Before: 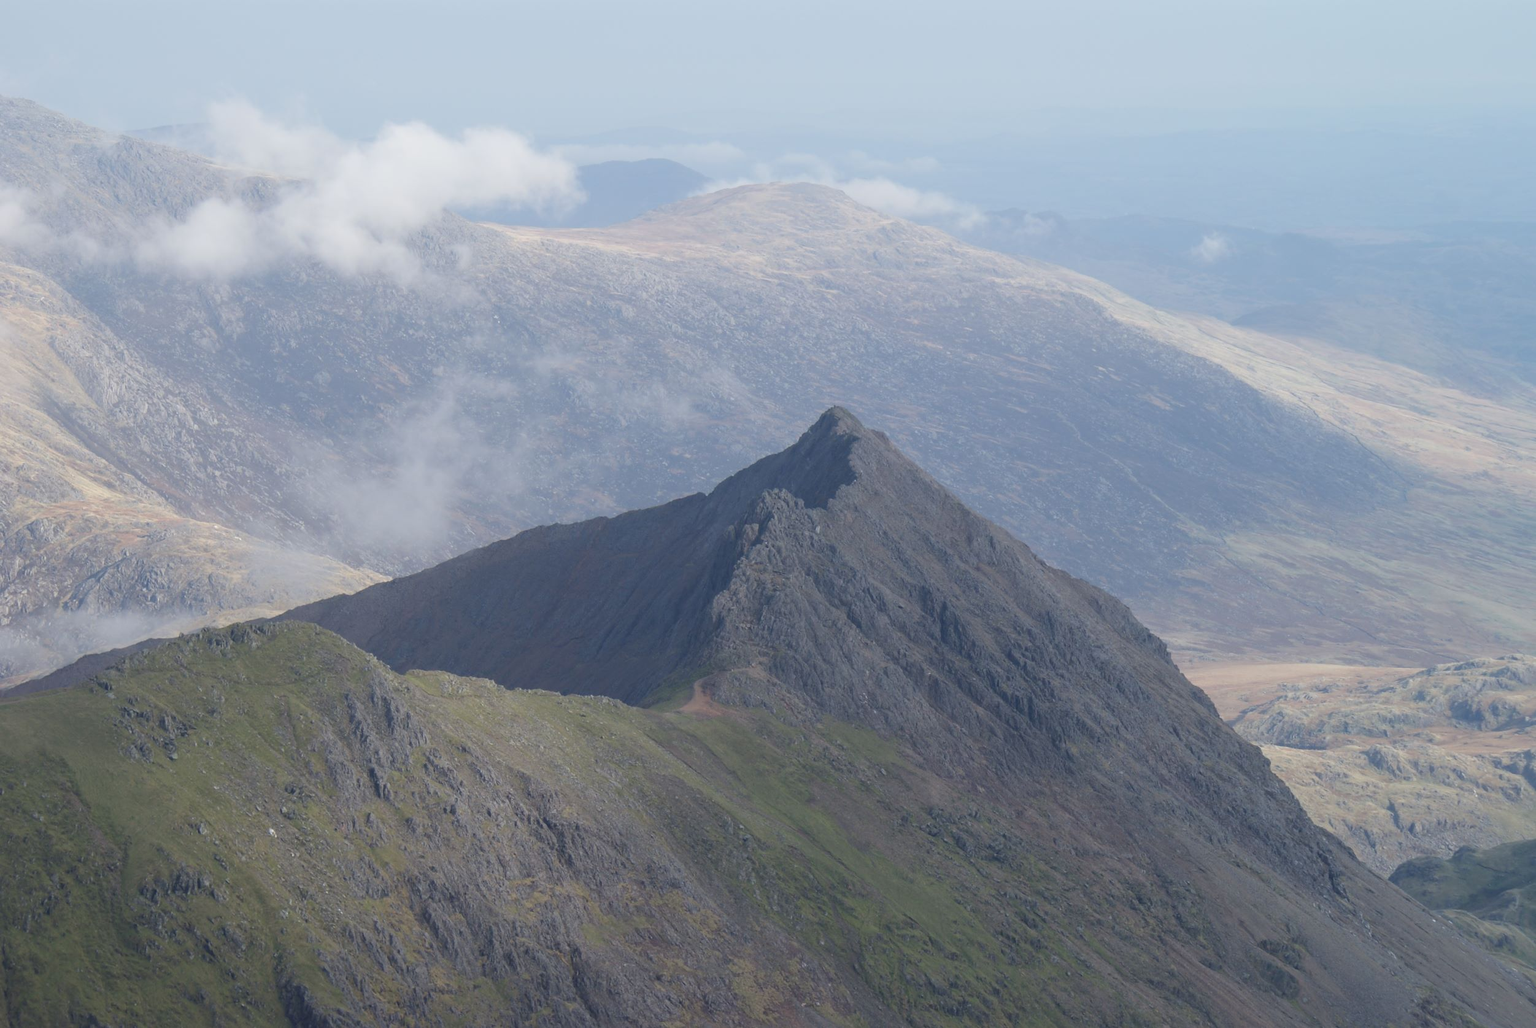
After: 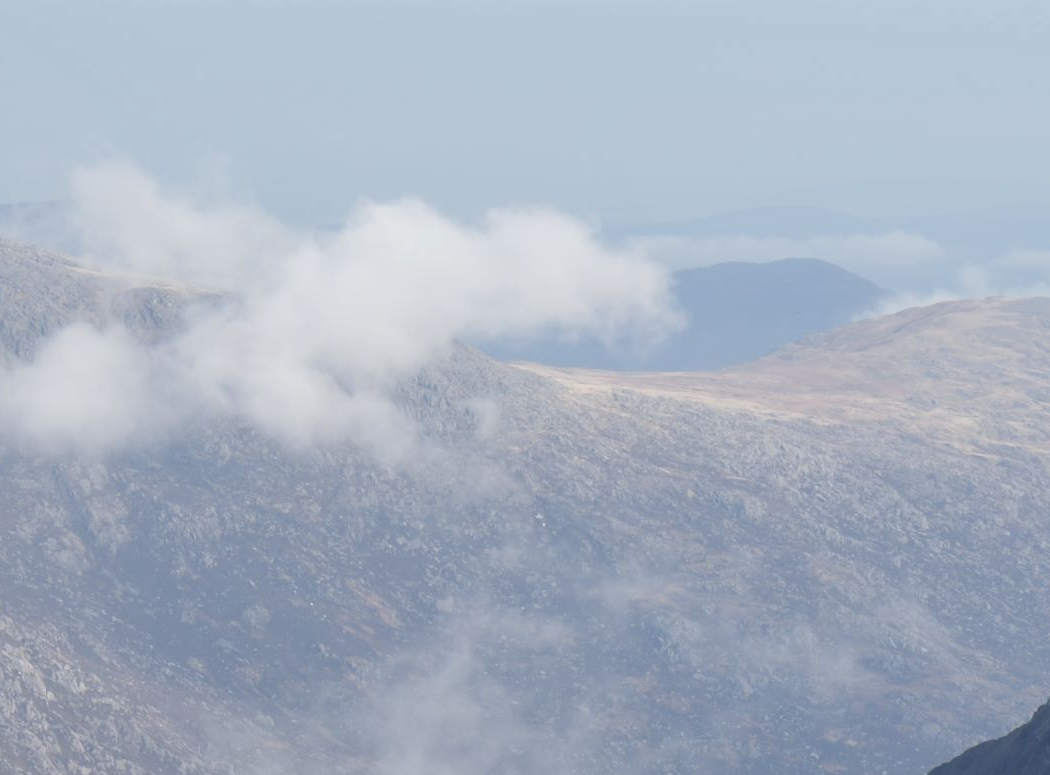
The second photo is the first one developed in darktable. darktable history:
shadows and highlights: shadows 37.27, highlights -28.18, soften with gaussian
crop and rotate: left 10.817%, top 0.062%, right 47.194%, bottom 53.626%
